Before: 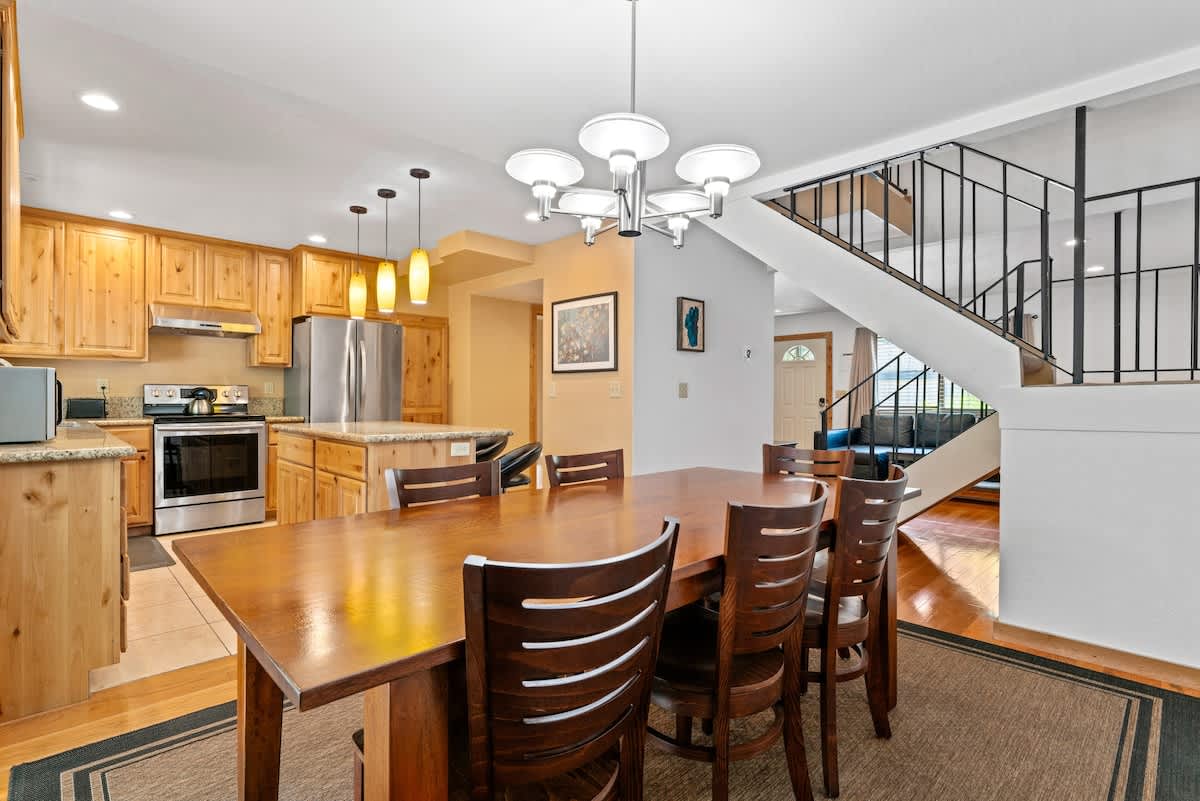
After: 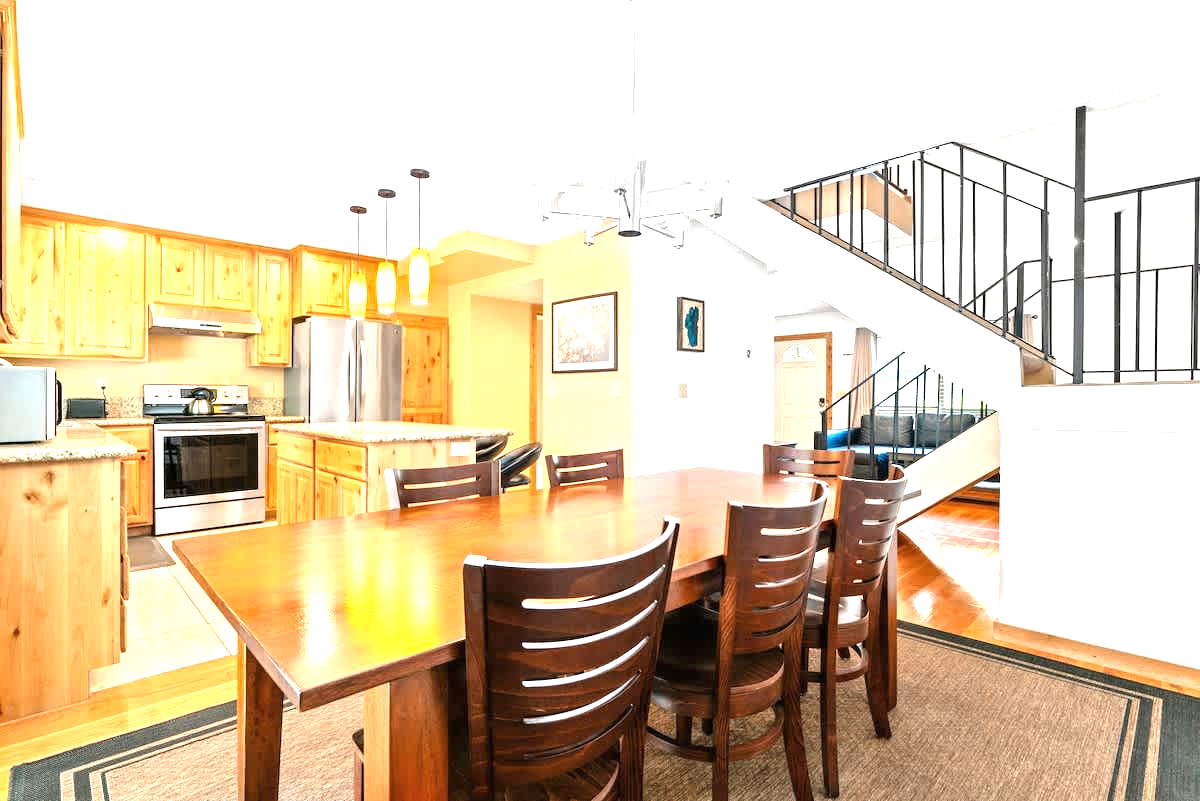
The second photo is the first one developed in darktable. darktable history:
color balance rgb: global vibrance 1%, saturation formula JzAzBz (2021)
exposure: black level correction 0, exposure 1.45 EV, compensate exposure bias true, compensate highlight preservation false
